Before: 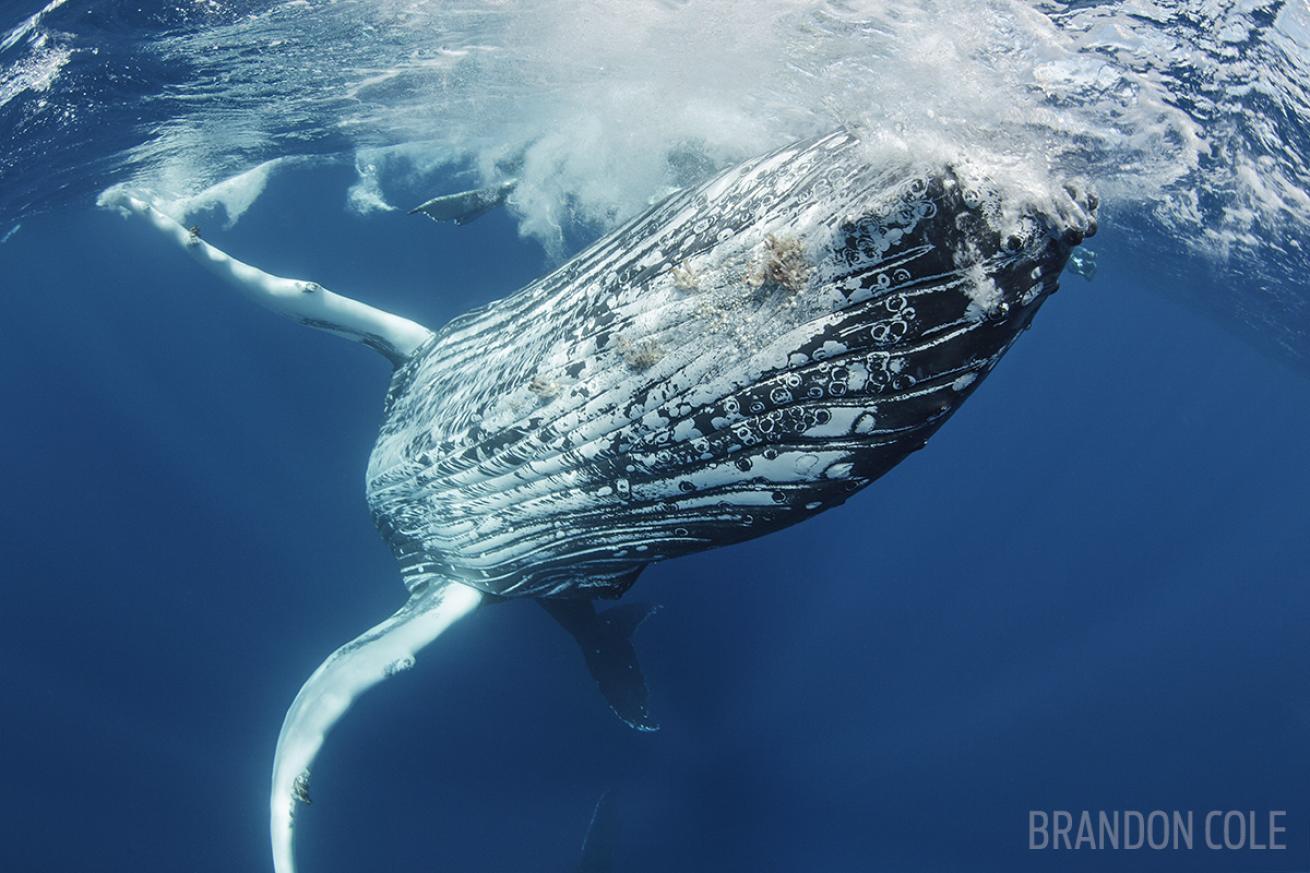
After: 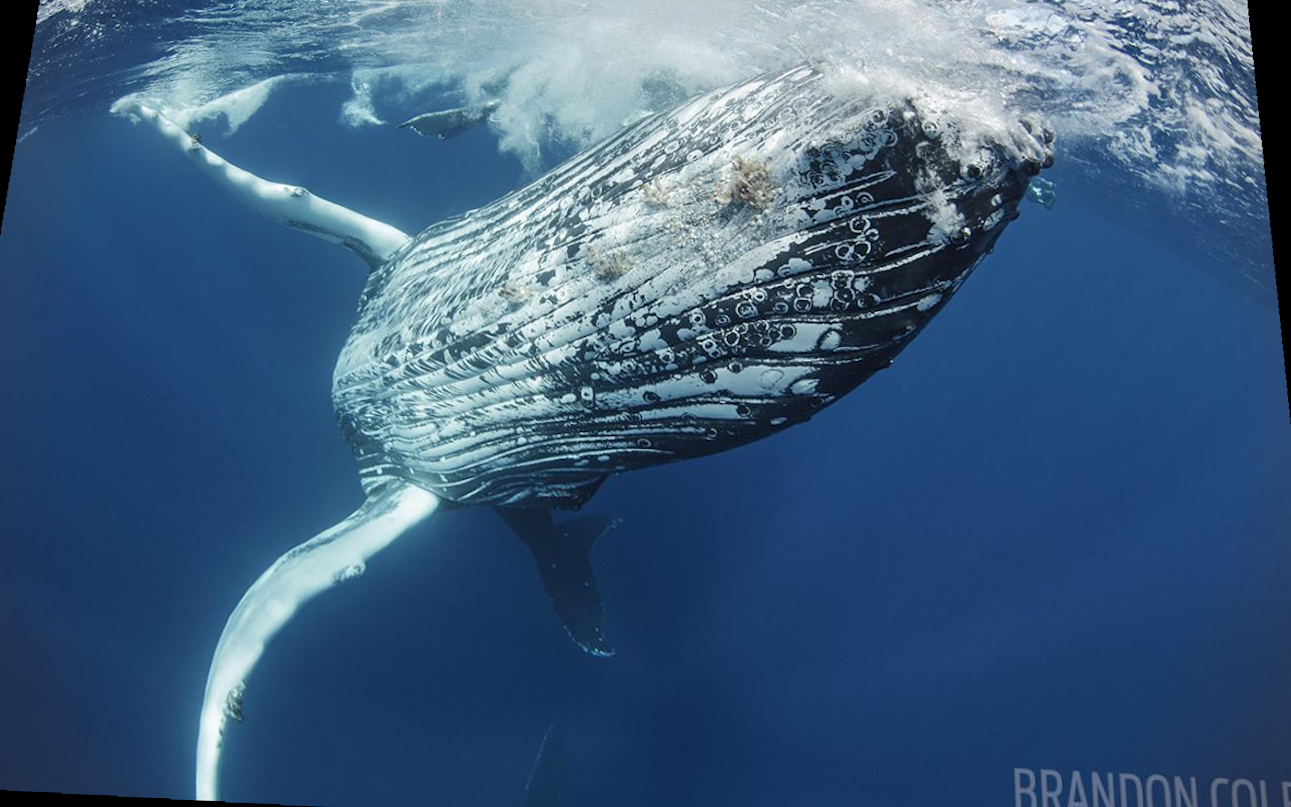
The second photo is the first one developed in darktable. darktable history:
crop and rotate: angle -1.96°, left 3.097%, top 4.154%, right 1.586%, bottom 0.529%
vignetting: fall-off start 91.19%
rotate and perspective: rotation 0.128°, lens shift (vertical) -0.181, lens shift (horizontal) -0.044, shear 0.001, automatic cropping off
